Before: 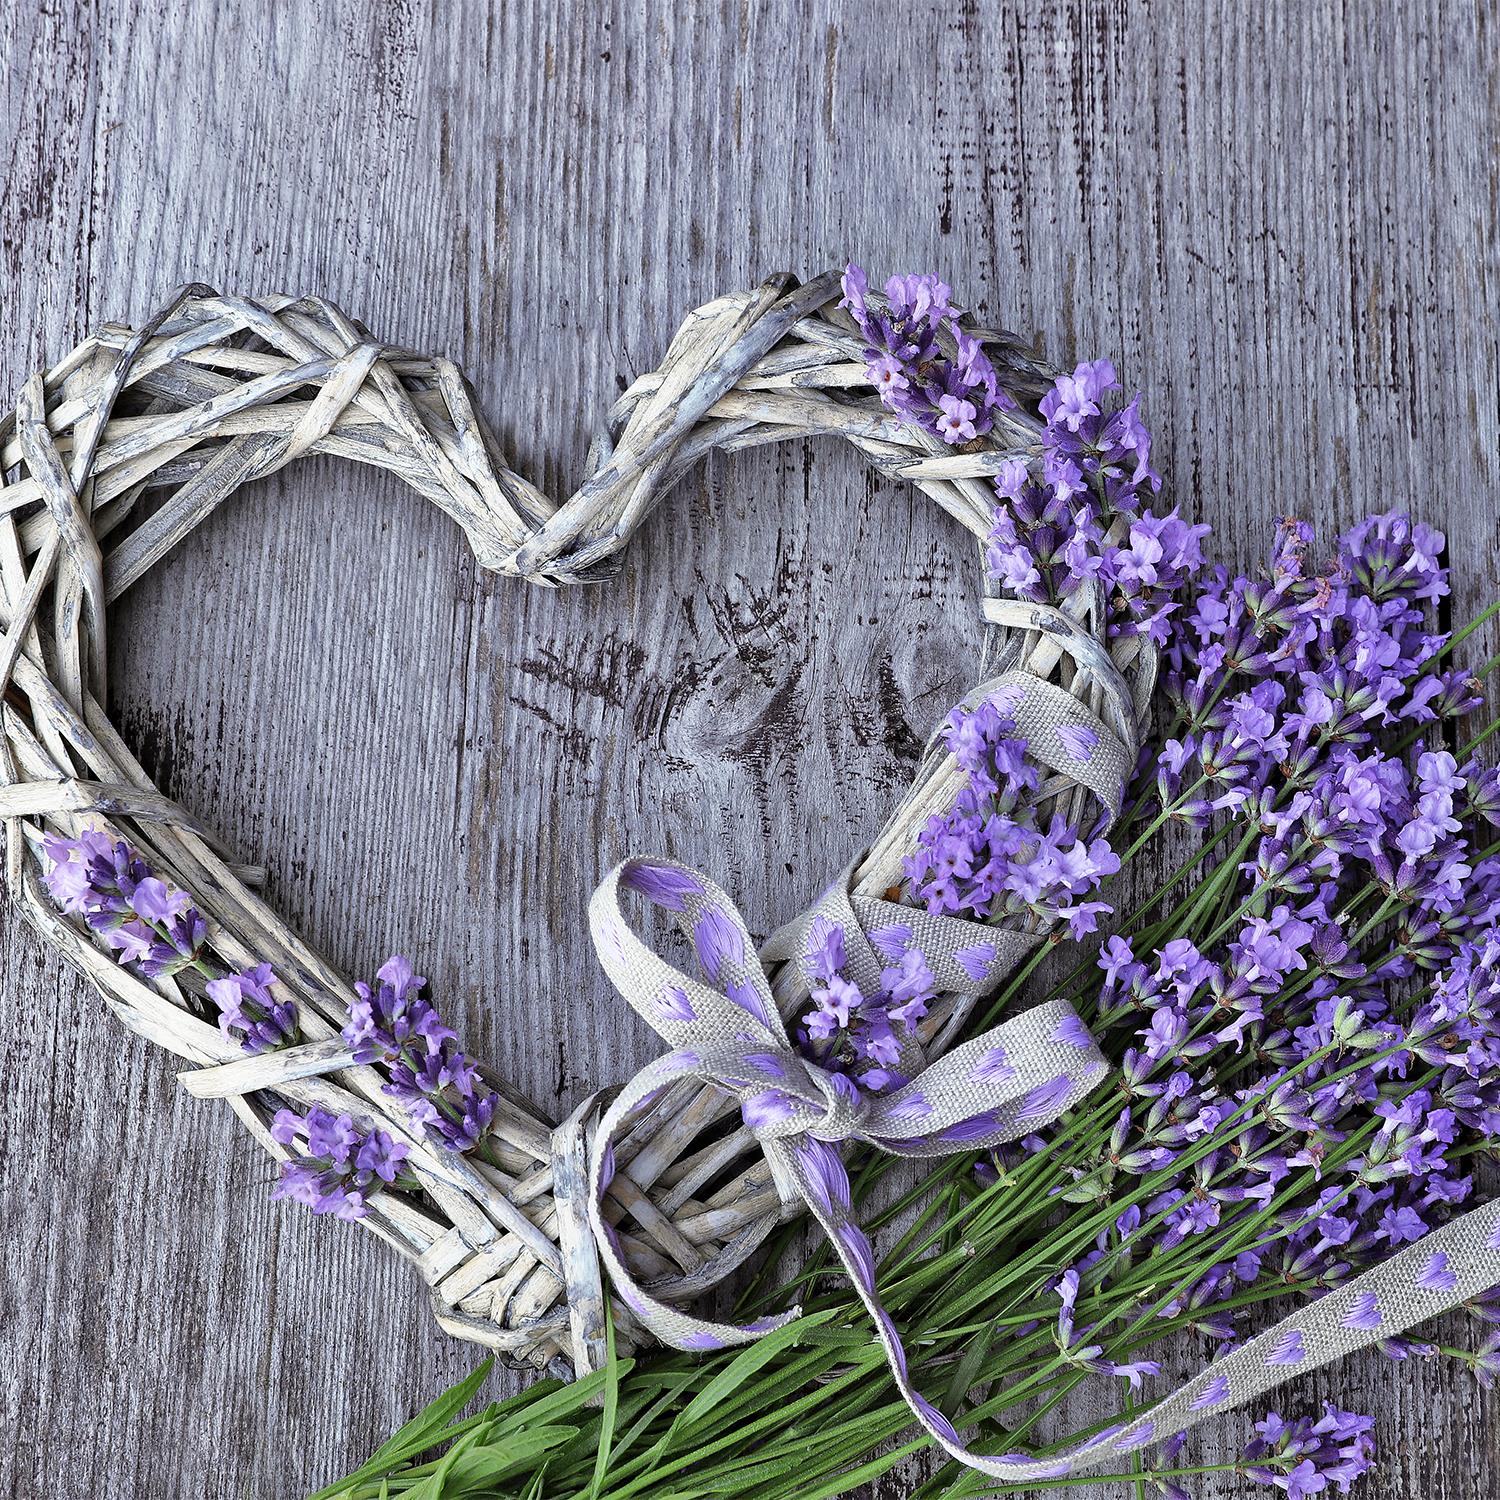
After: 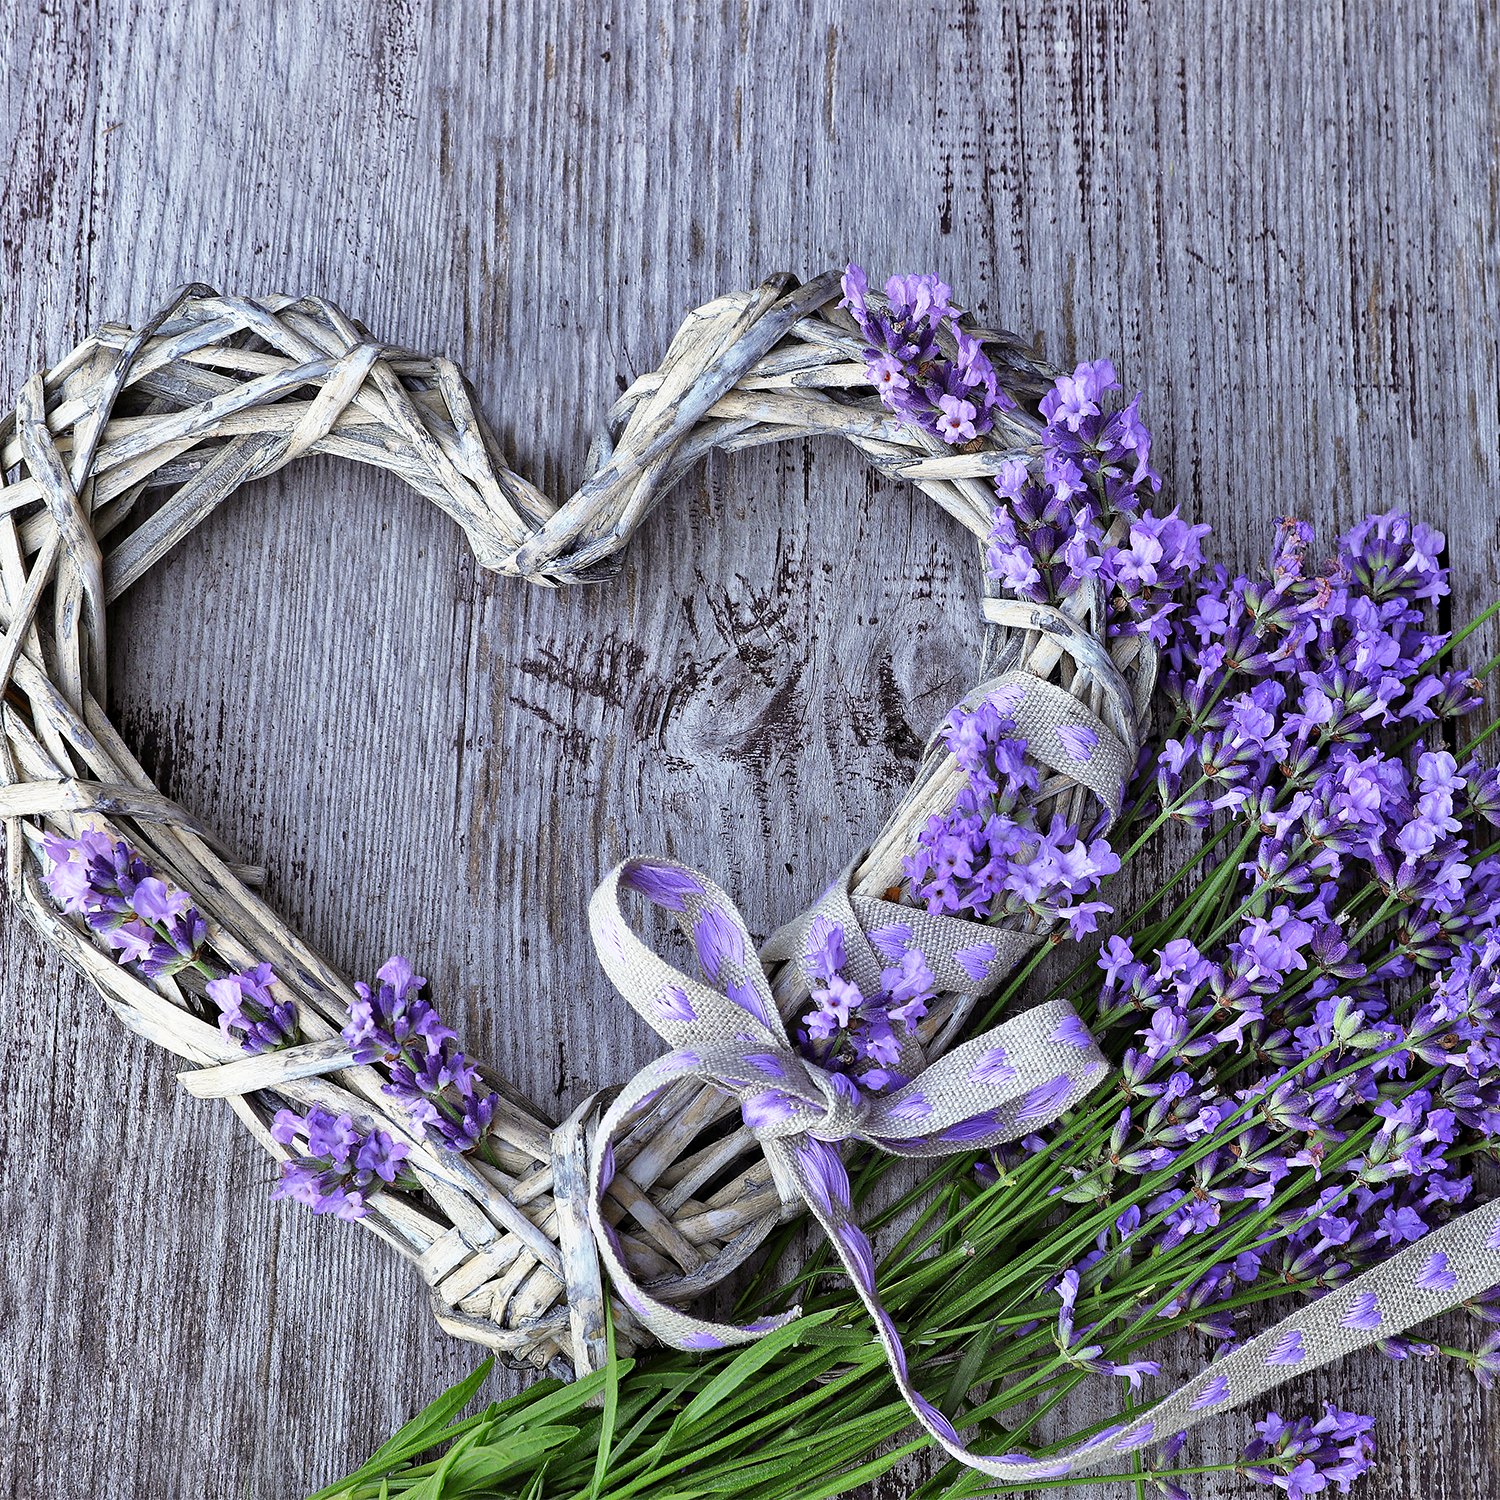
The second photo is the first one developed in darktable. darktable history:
contrast brightness saturation: contrast 0.084, saturation 0.195
